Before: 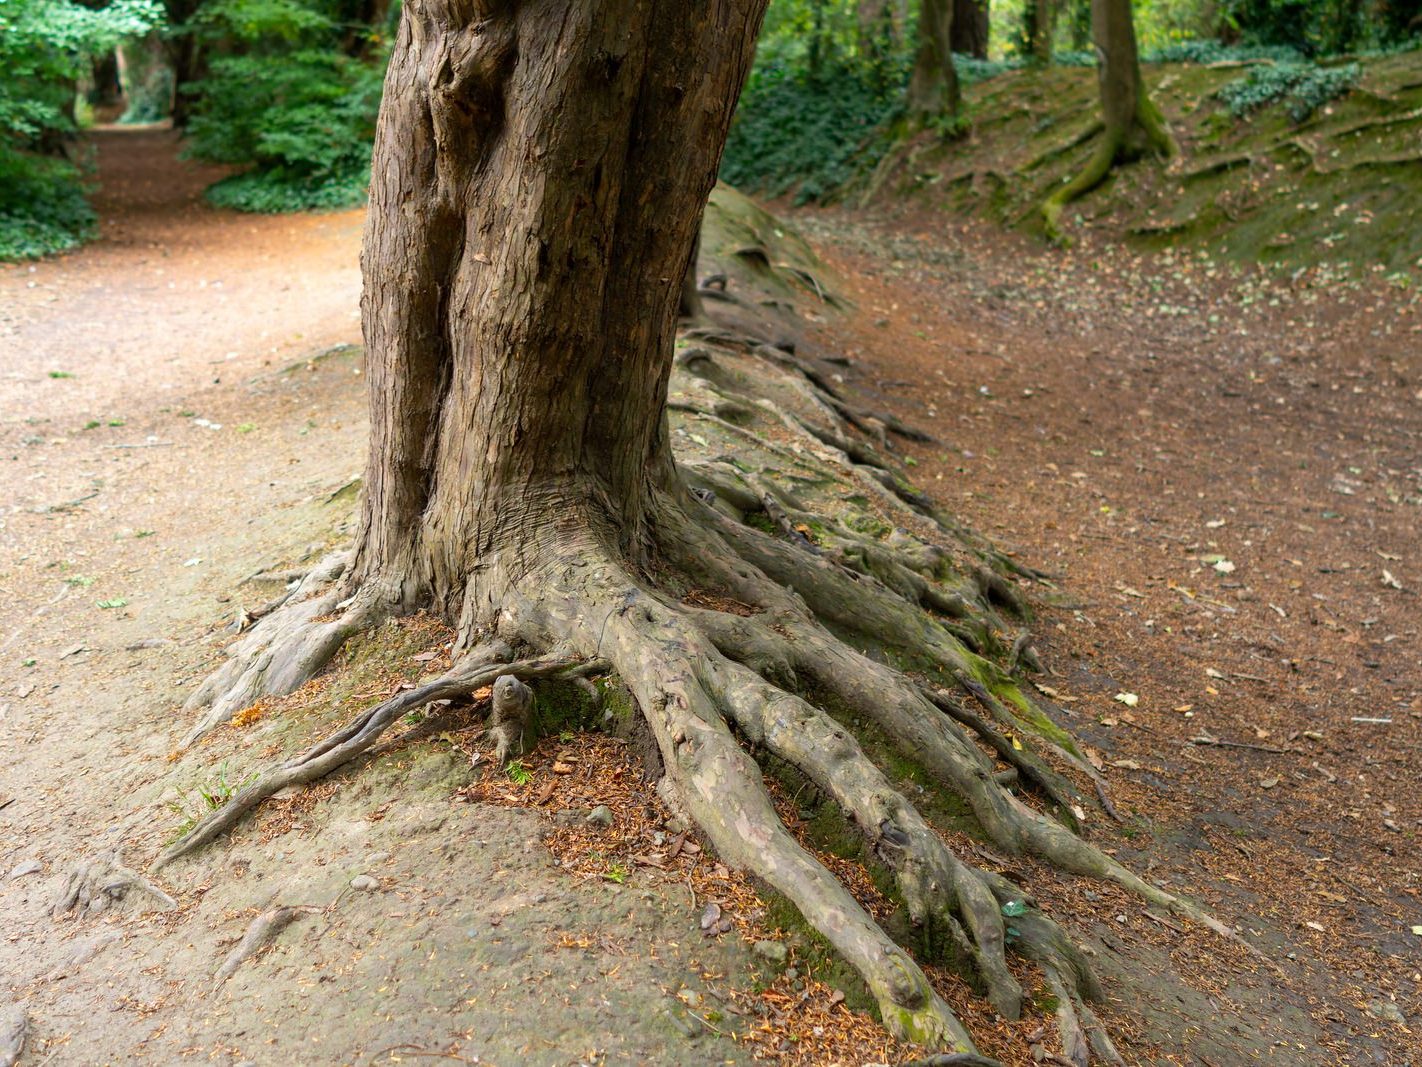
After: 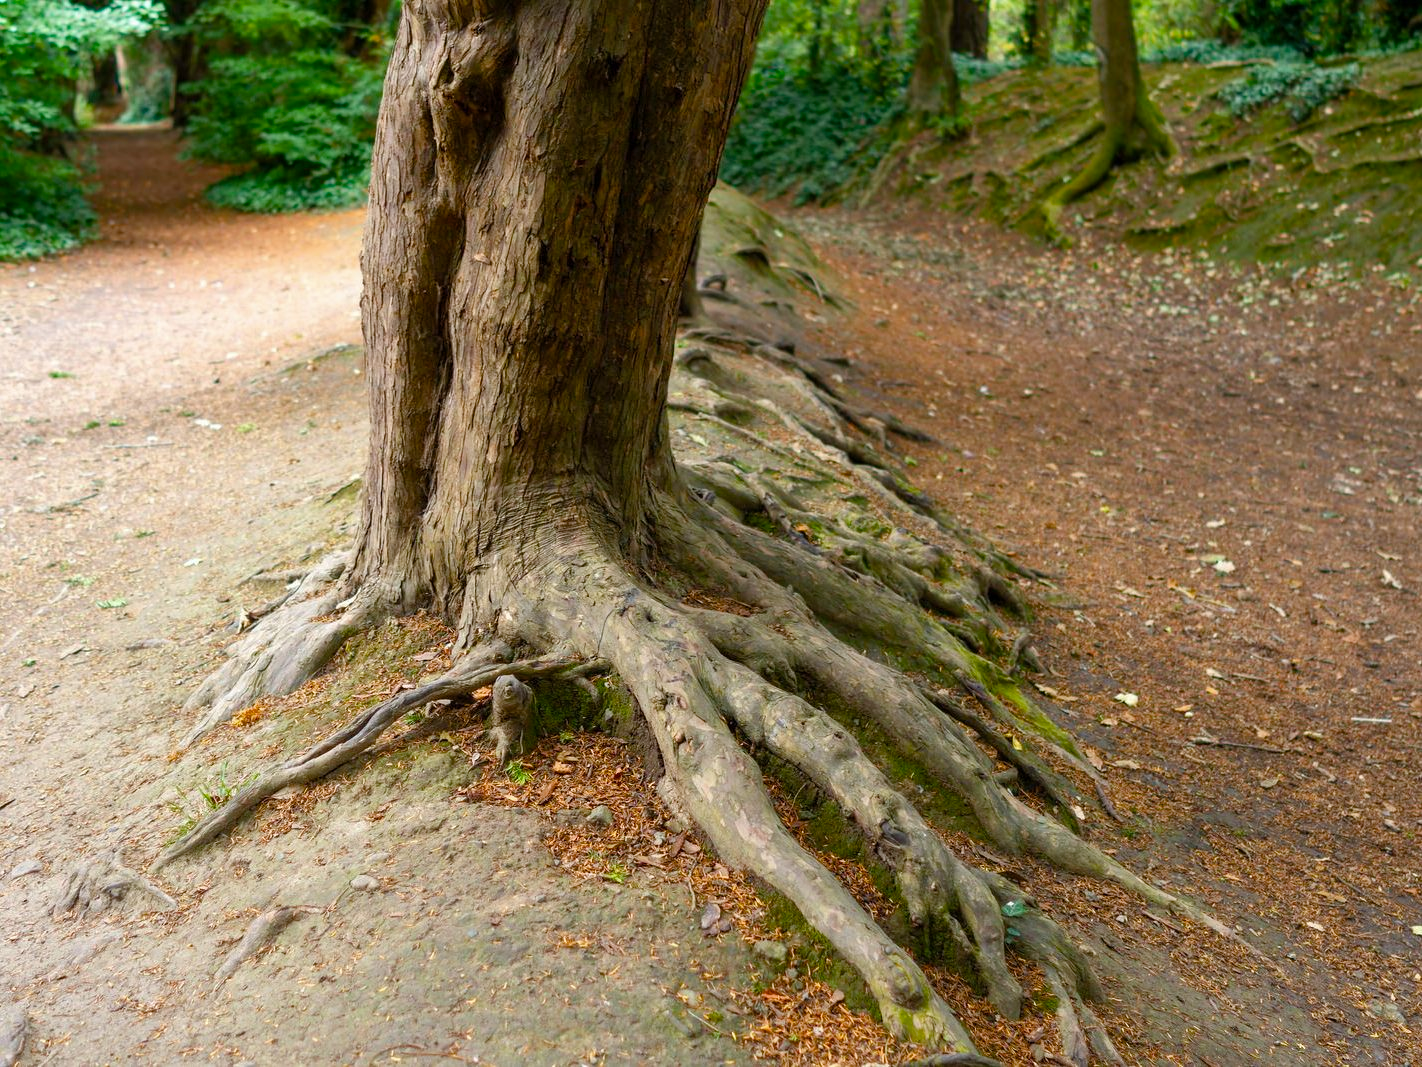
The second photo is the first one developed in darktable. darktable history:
shadows and highlights: shadows 25, highlights -25
color balance rgb: perceptual saturation grading › global saturation 20%, perceptual saturation grading › highlights -25%, perceptual saturation grading › shadows 25%
